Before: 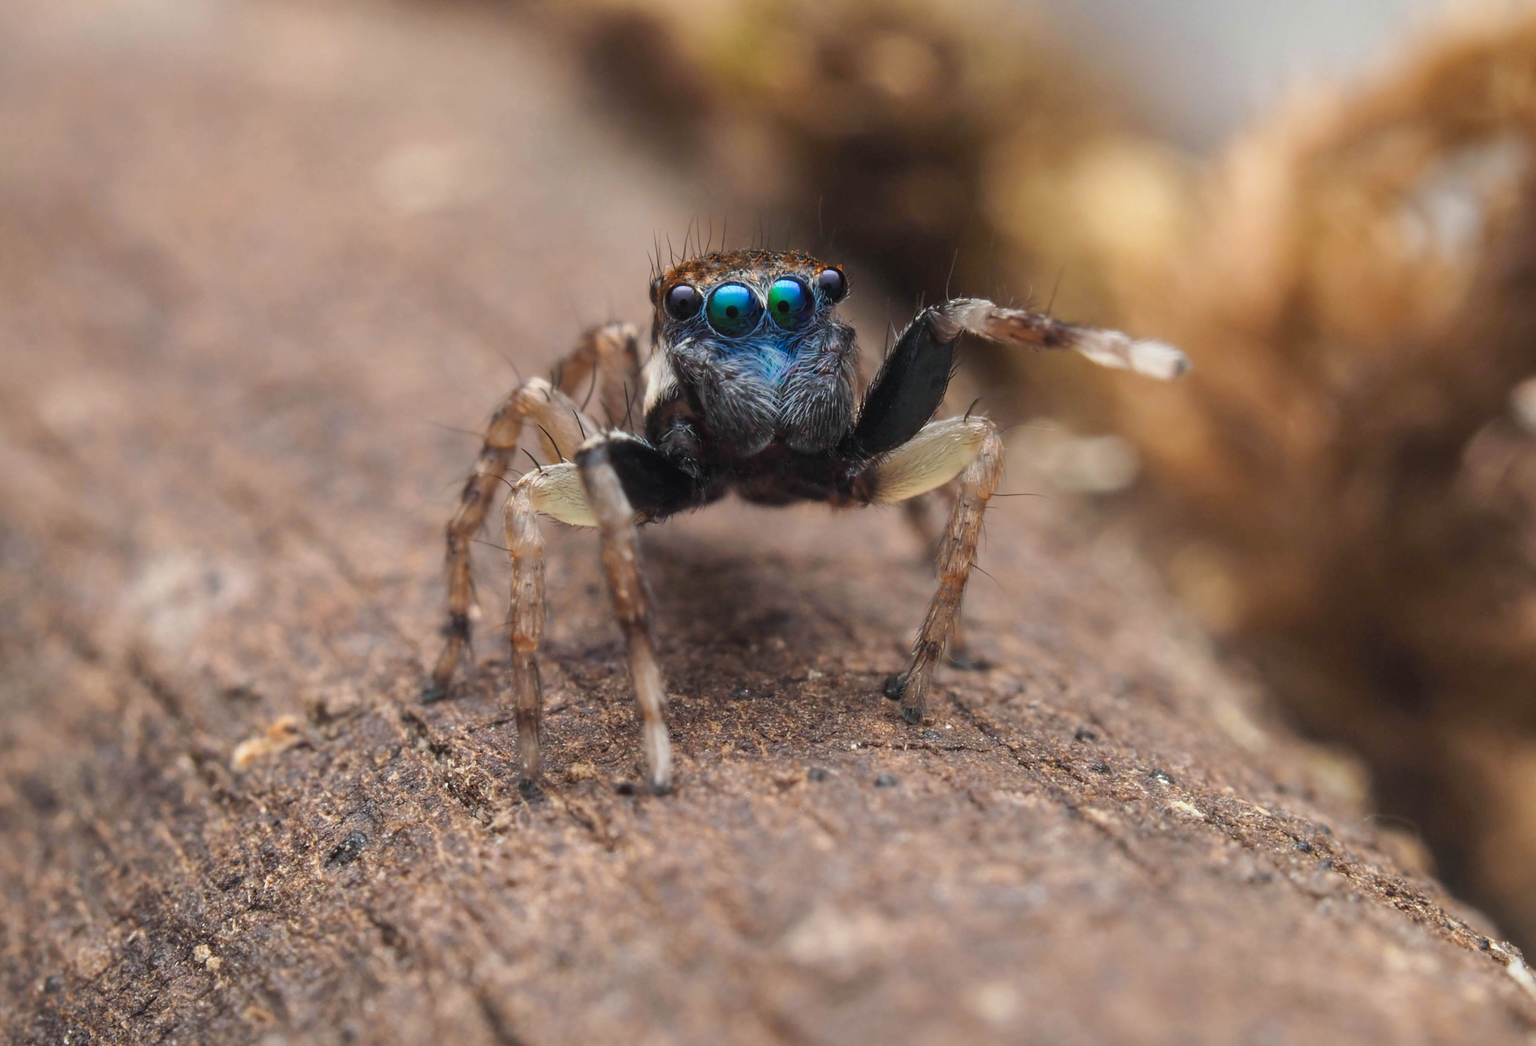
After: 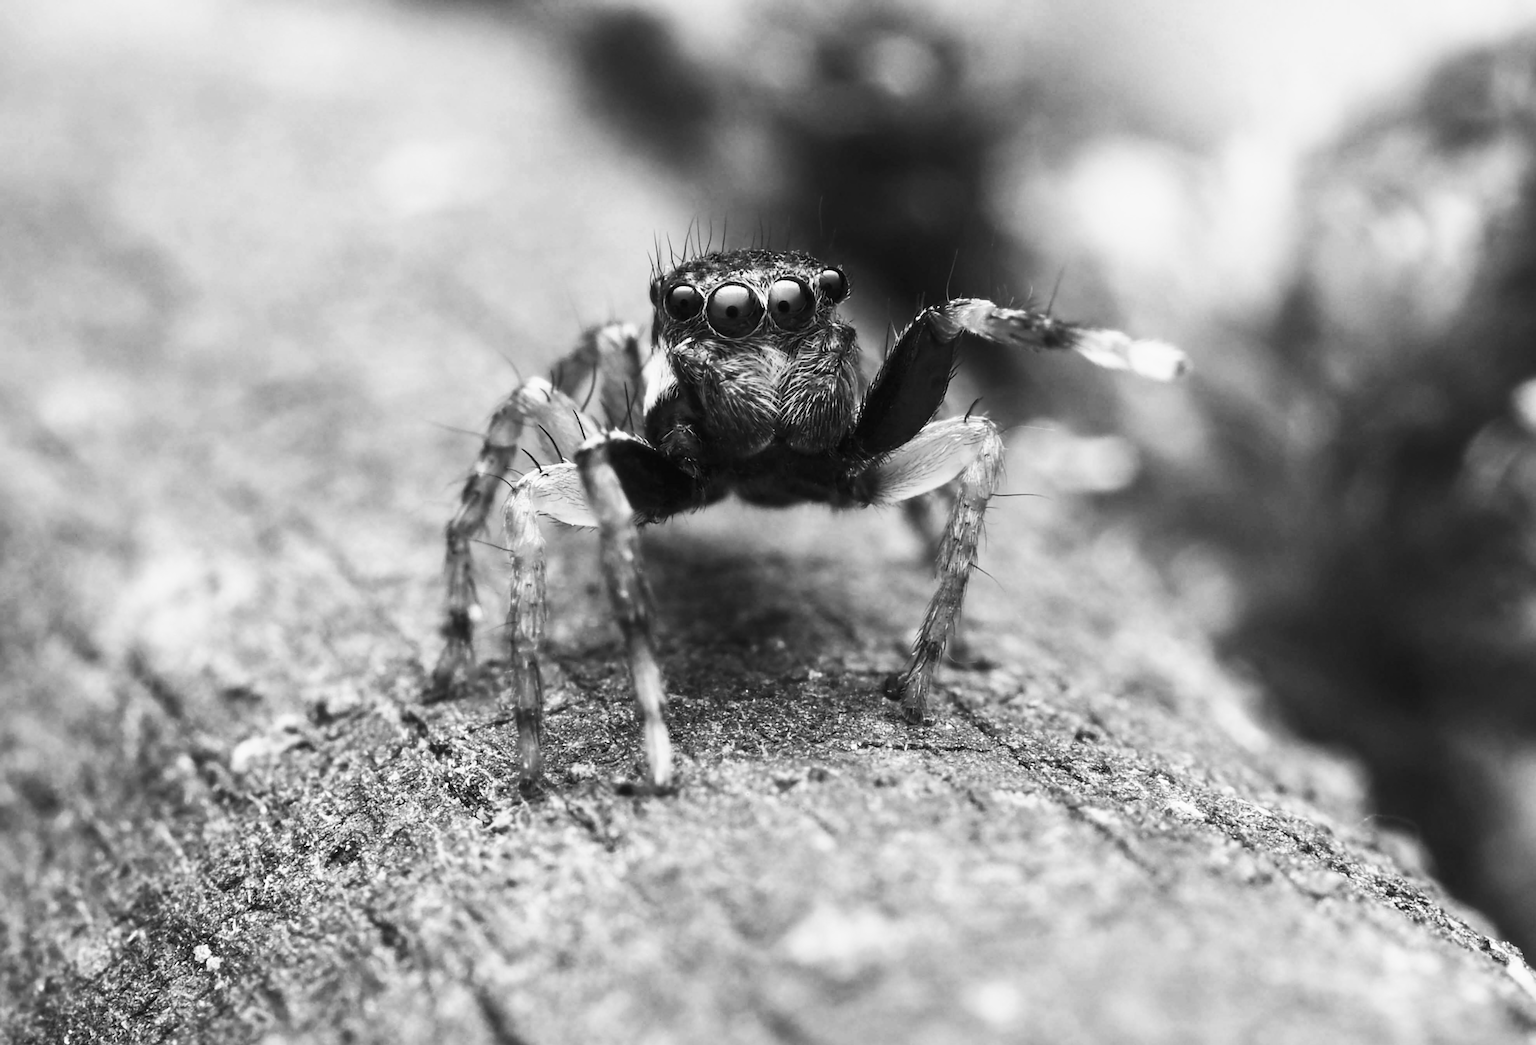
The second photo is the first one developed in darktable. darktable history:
lowpass: radius 0.76, contrast 1.56, saturation 0, unbound 0
sharpen: on, module defaults
base curve: curves: ch0 [(0, 0) (0.579, 0.807) (1, 1)], preserve colors none
